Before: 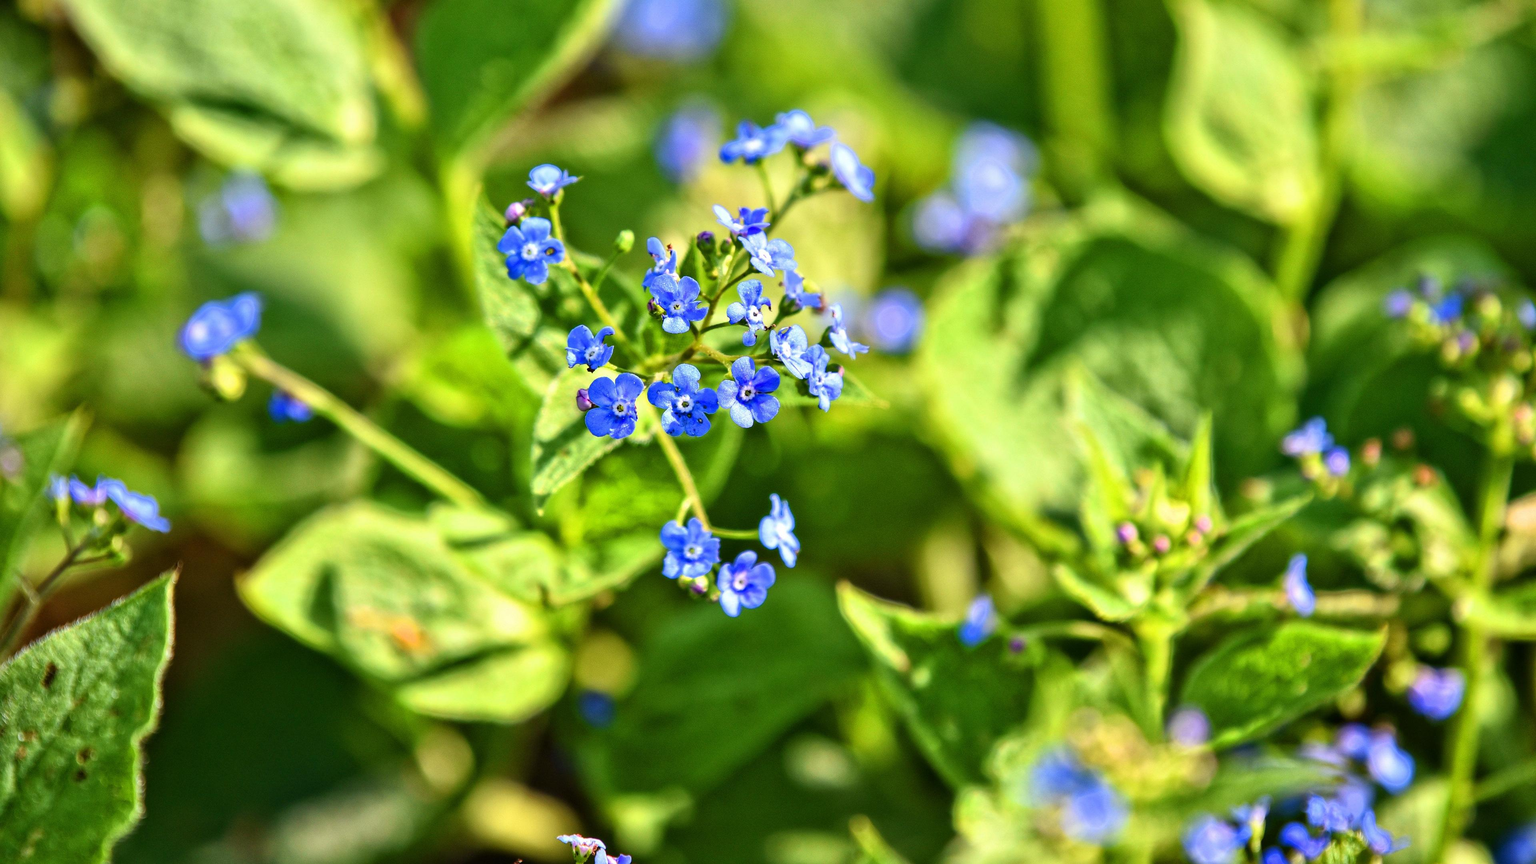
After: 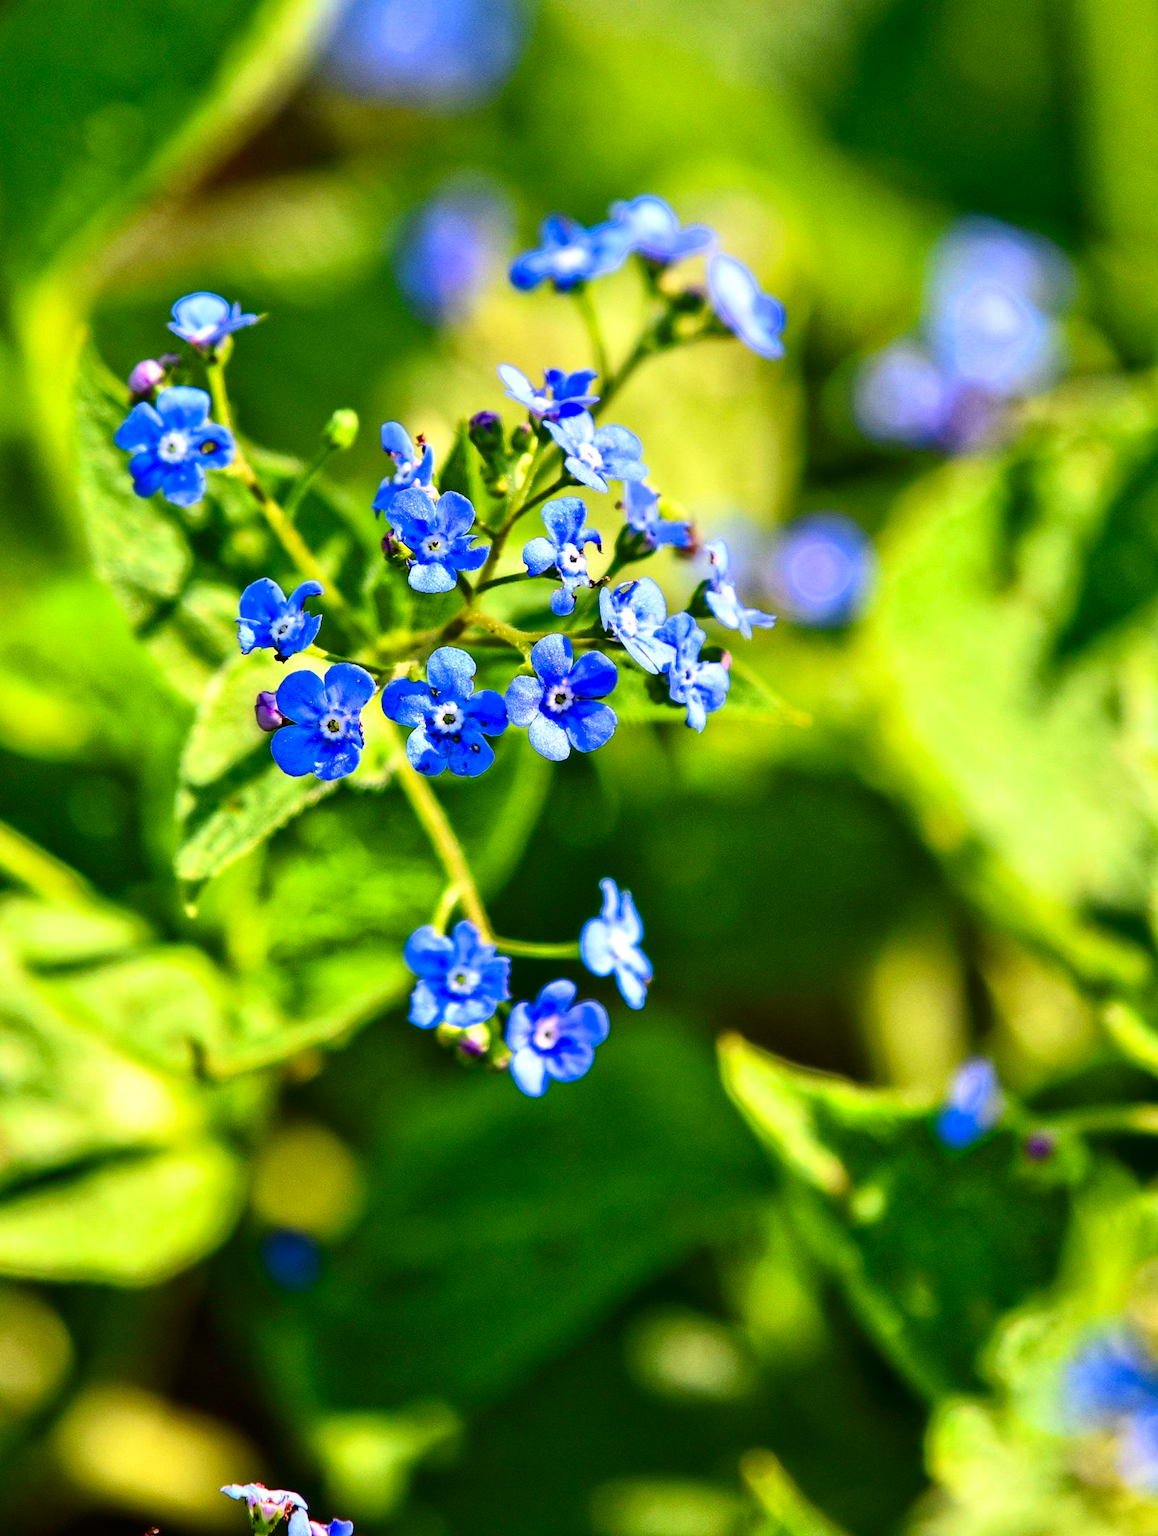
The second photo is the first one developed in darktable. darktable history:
contrast brightness saturation: contrast 0.13, brightness -0.051, saturation 0.16
shadows and highlights: shadows -29.92, highlights 30.05
crop: left 28.2%, right 29.365%
haze removal: compatibility mode true
